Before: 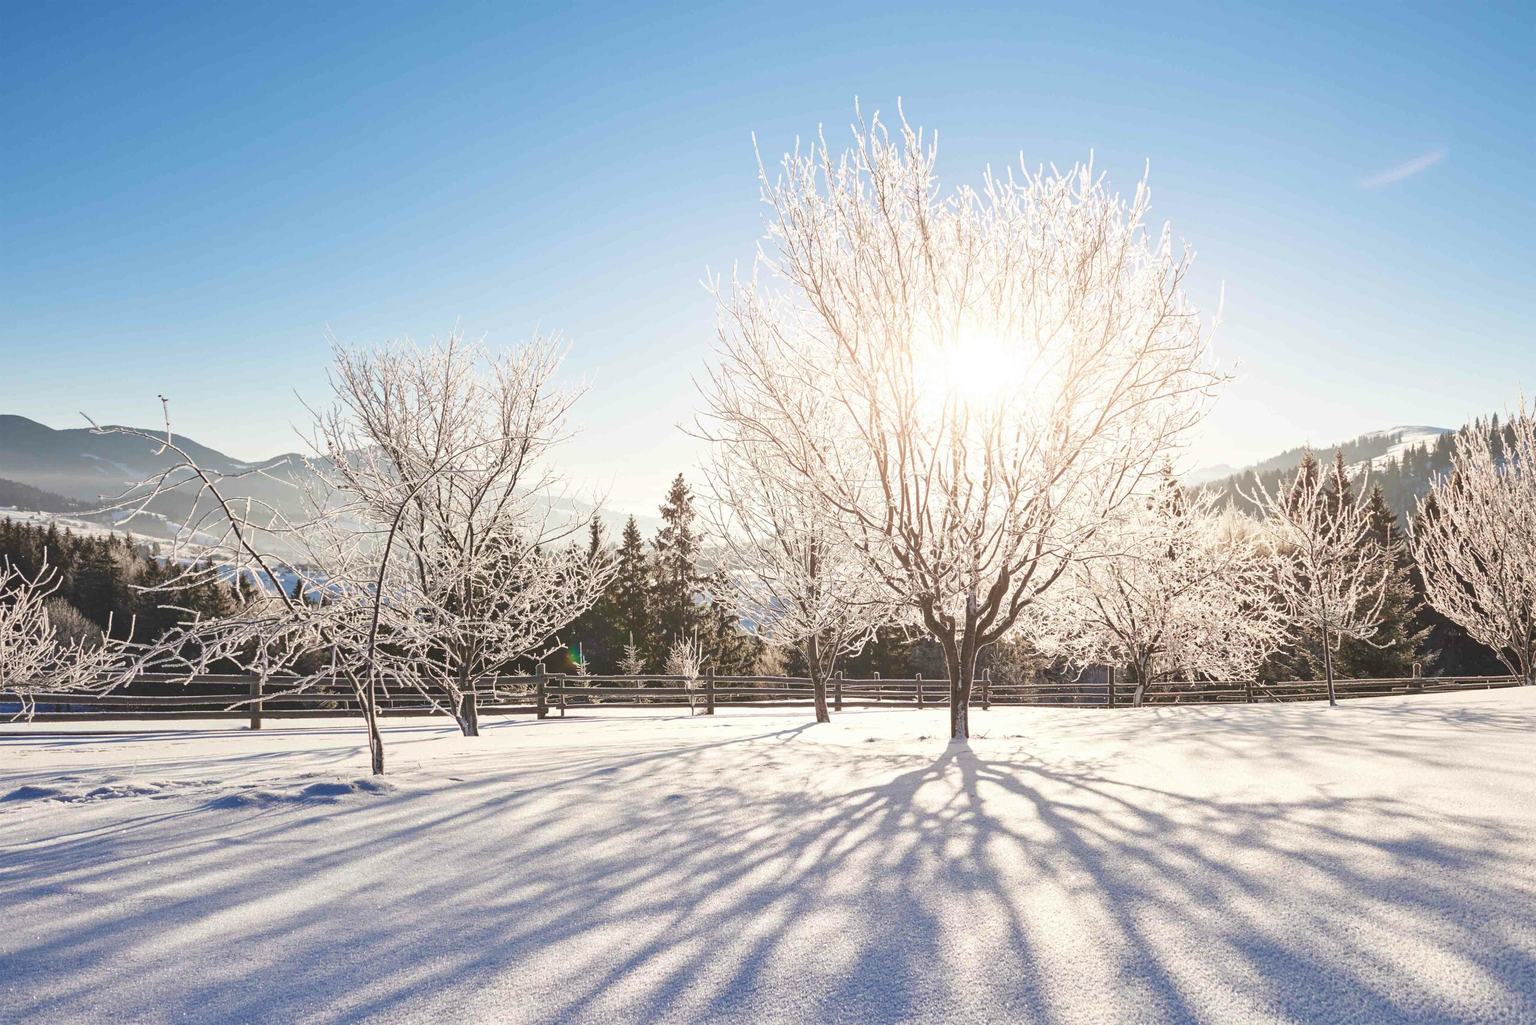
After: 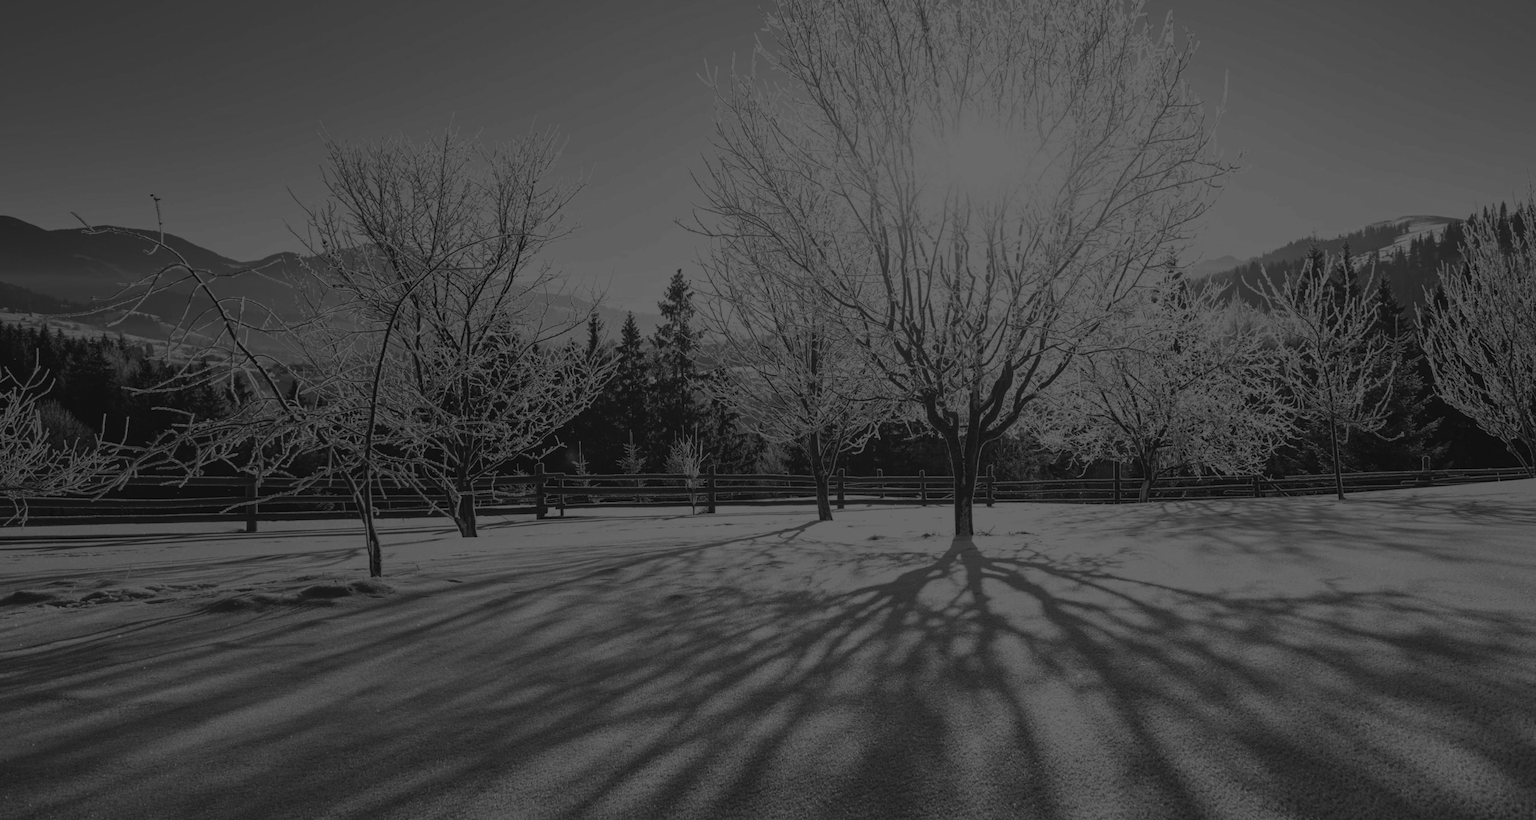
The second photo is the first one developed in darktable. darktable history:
crop and rotate: top 19.998%
exposure: exposure -2.002 EV, compensate highlight preservation false
monochrome: on, module defaults
rotate and perspective: rotation -0.45°, automatic cropping original format, crop left 0.008, crop right 0.992, crop top 0.012, crop bottom 0.988
contrast brightness saturation: contrast -0.08, brightness -0.04, saturation -0.11
color correction: highlights a* 40, highlights b* 40, saturation 0.69
color balance rgb: perceptual saturation grading › highlights -31.88%, perceptual saturation grading › mid-tones 5.8%, perceptual saturation grading › shadows 18.12%, perceptual brilliance grading › highlights 3.62%, perceptual brilliance grading › mid-tones -18.12%, perceptual brilliance grading › shadows -41.3%
